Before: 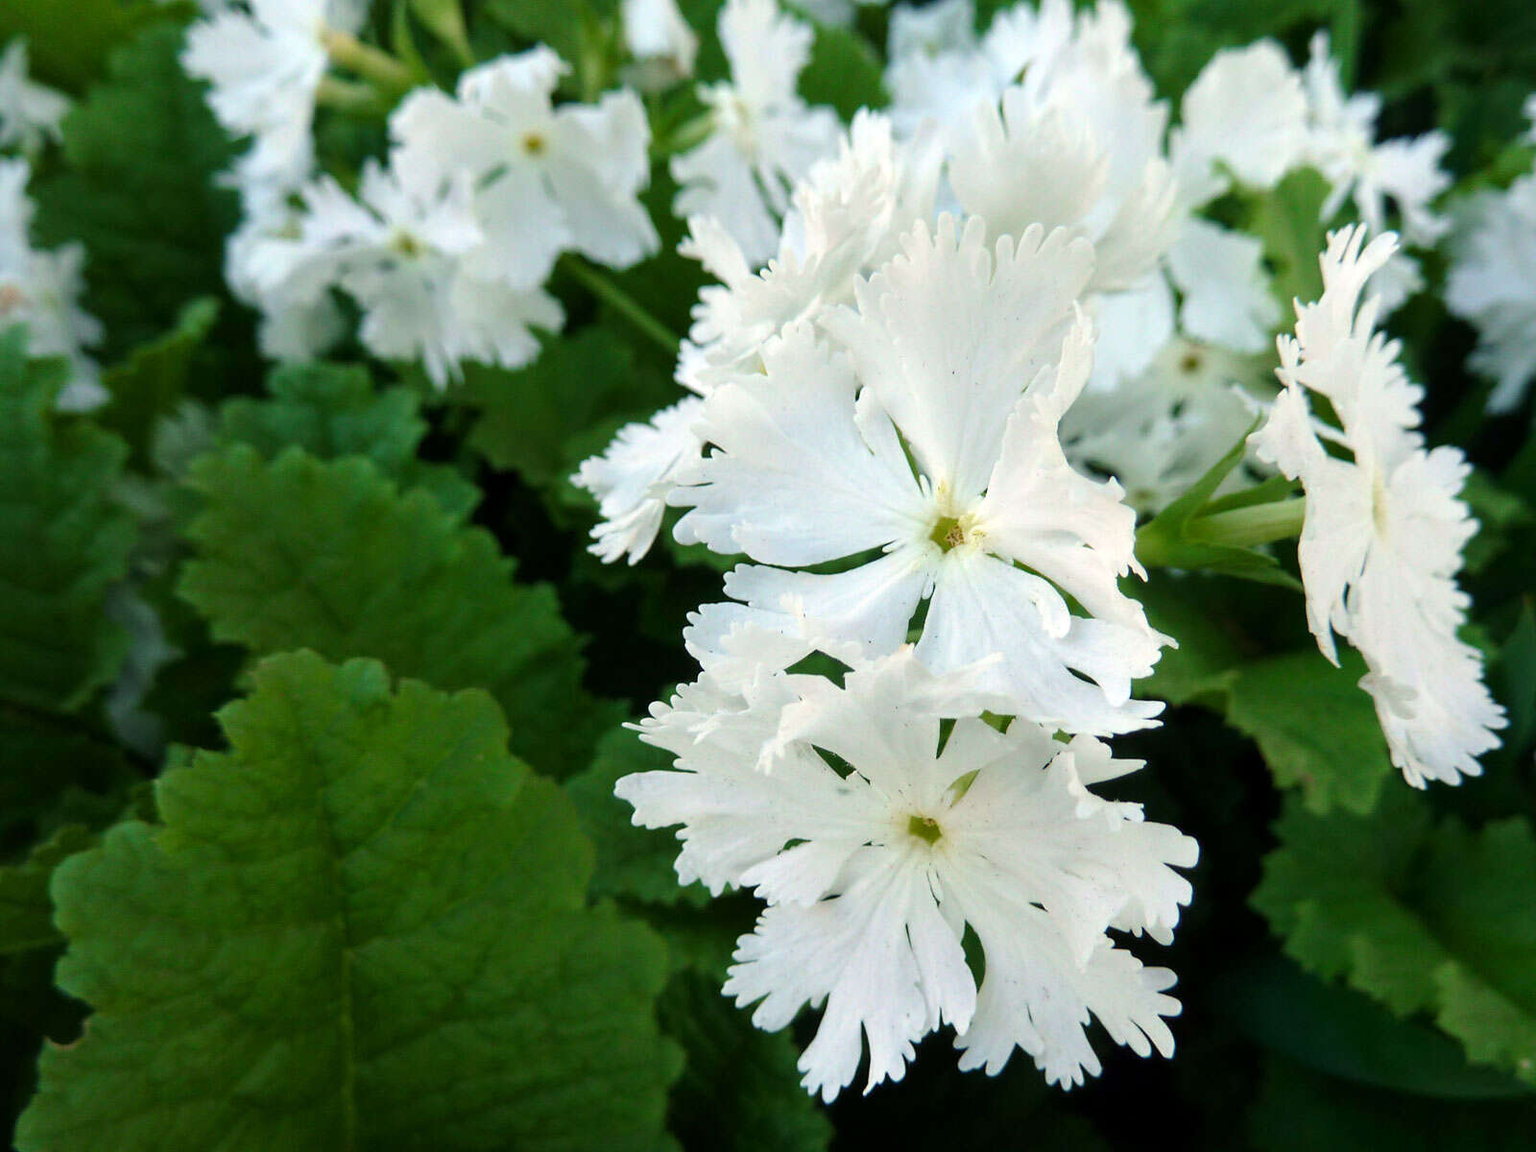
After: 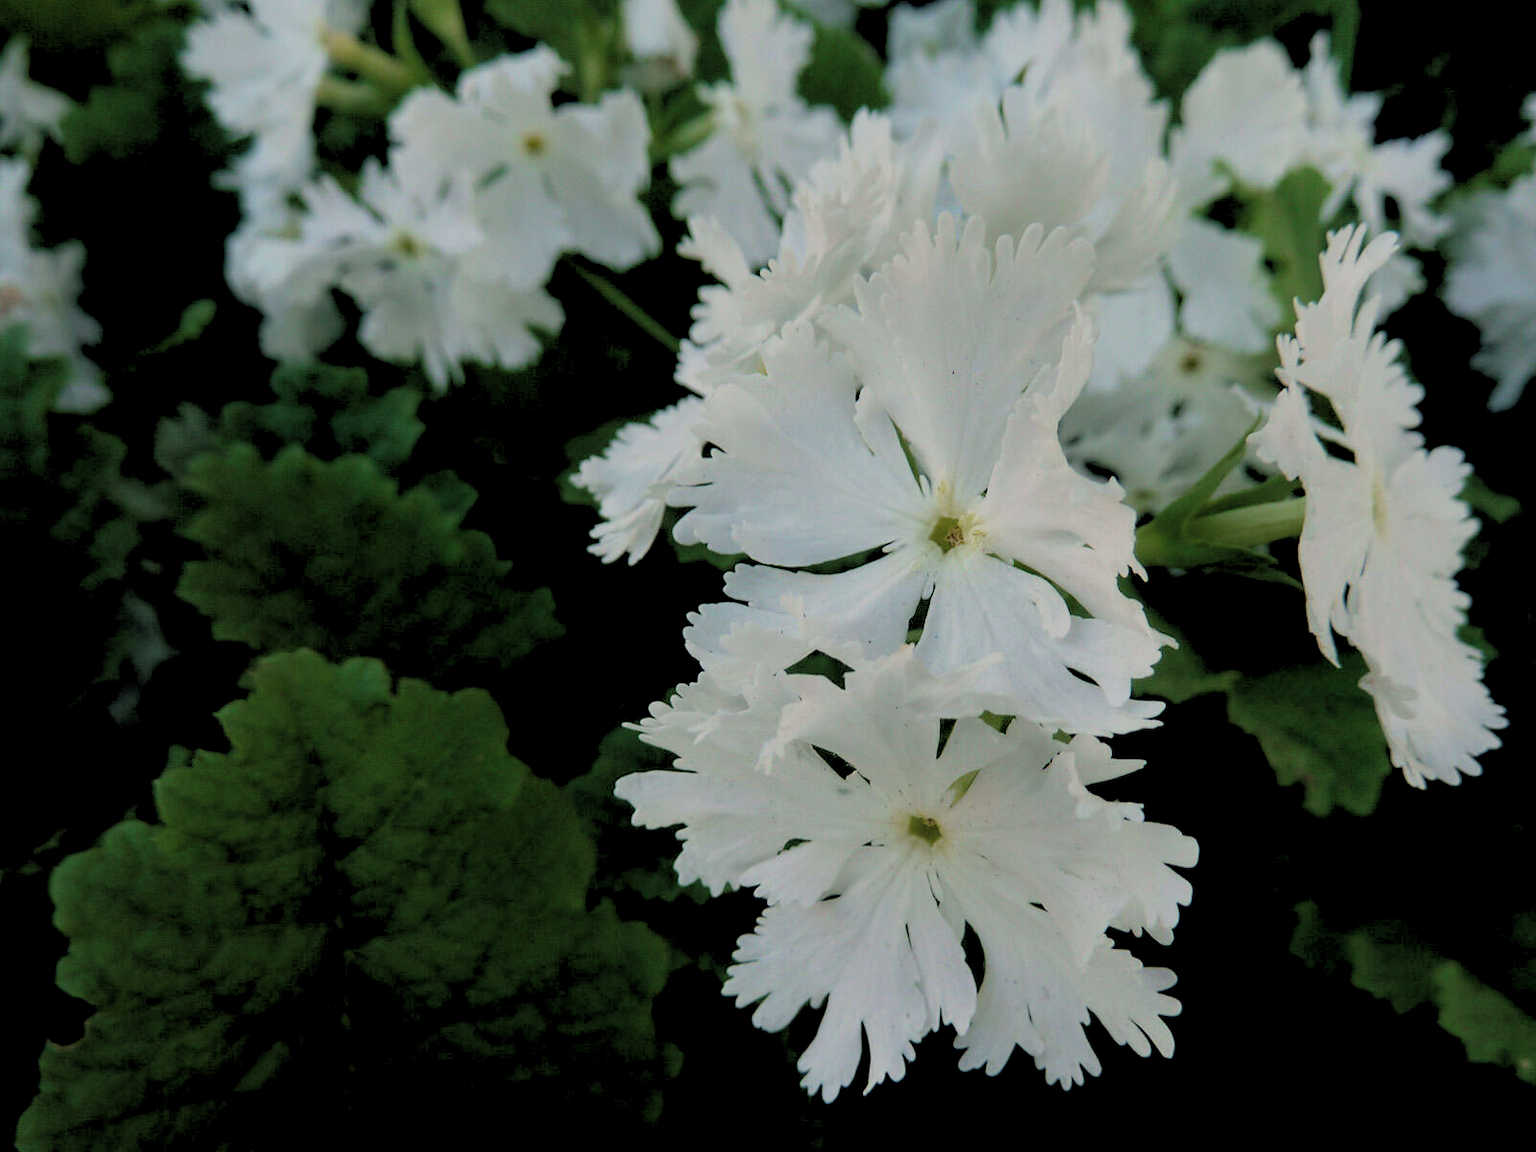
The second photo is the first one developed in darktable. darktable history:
tone equalizer: -8 EV -1.84 EV, -7 EV -1.16 EV, -6 EV -1.62 EV, smoothing diameter 25%, edges refinement/feathering 10, preserve details guided filter
exposure: black level correction -0.016, exposure -1.018 EV, compensate highlight preservation false
rgb levels: levels [[0.029, 0.461, 0.922], [0, 0.5, 1], [0, 0.5, 1]]
